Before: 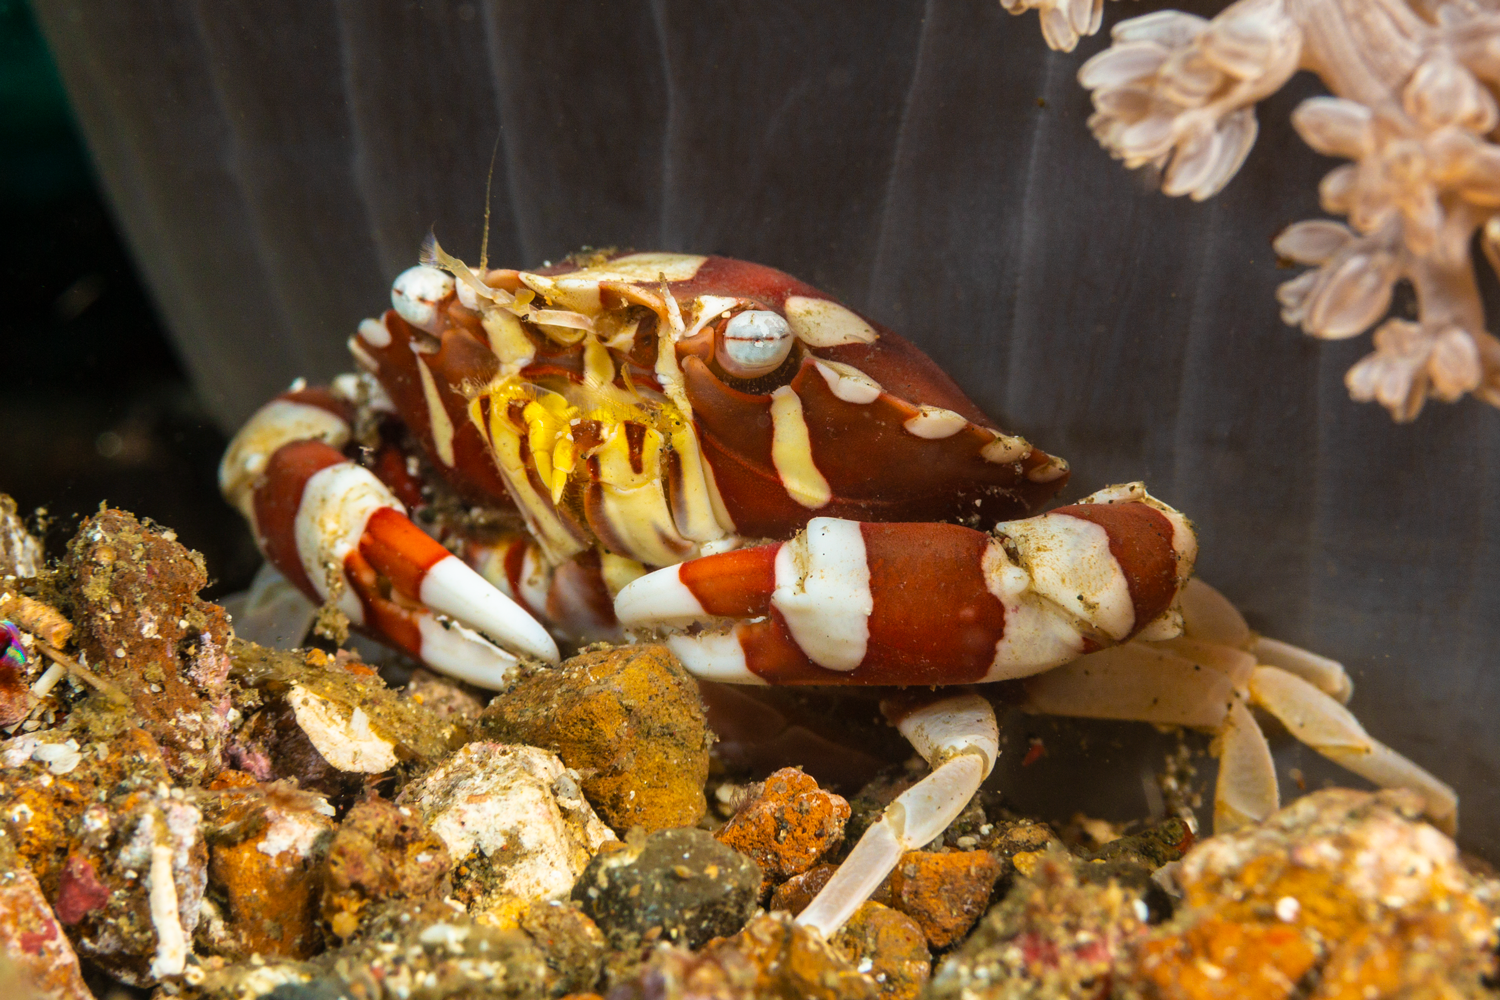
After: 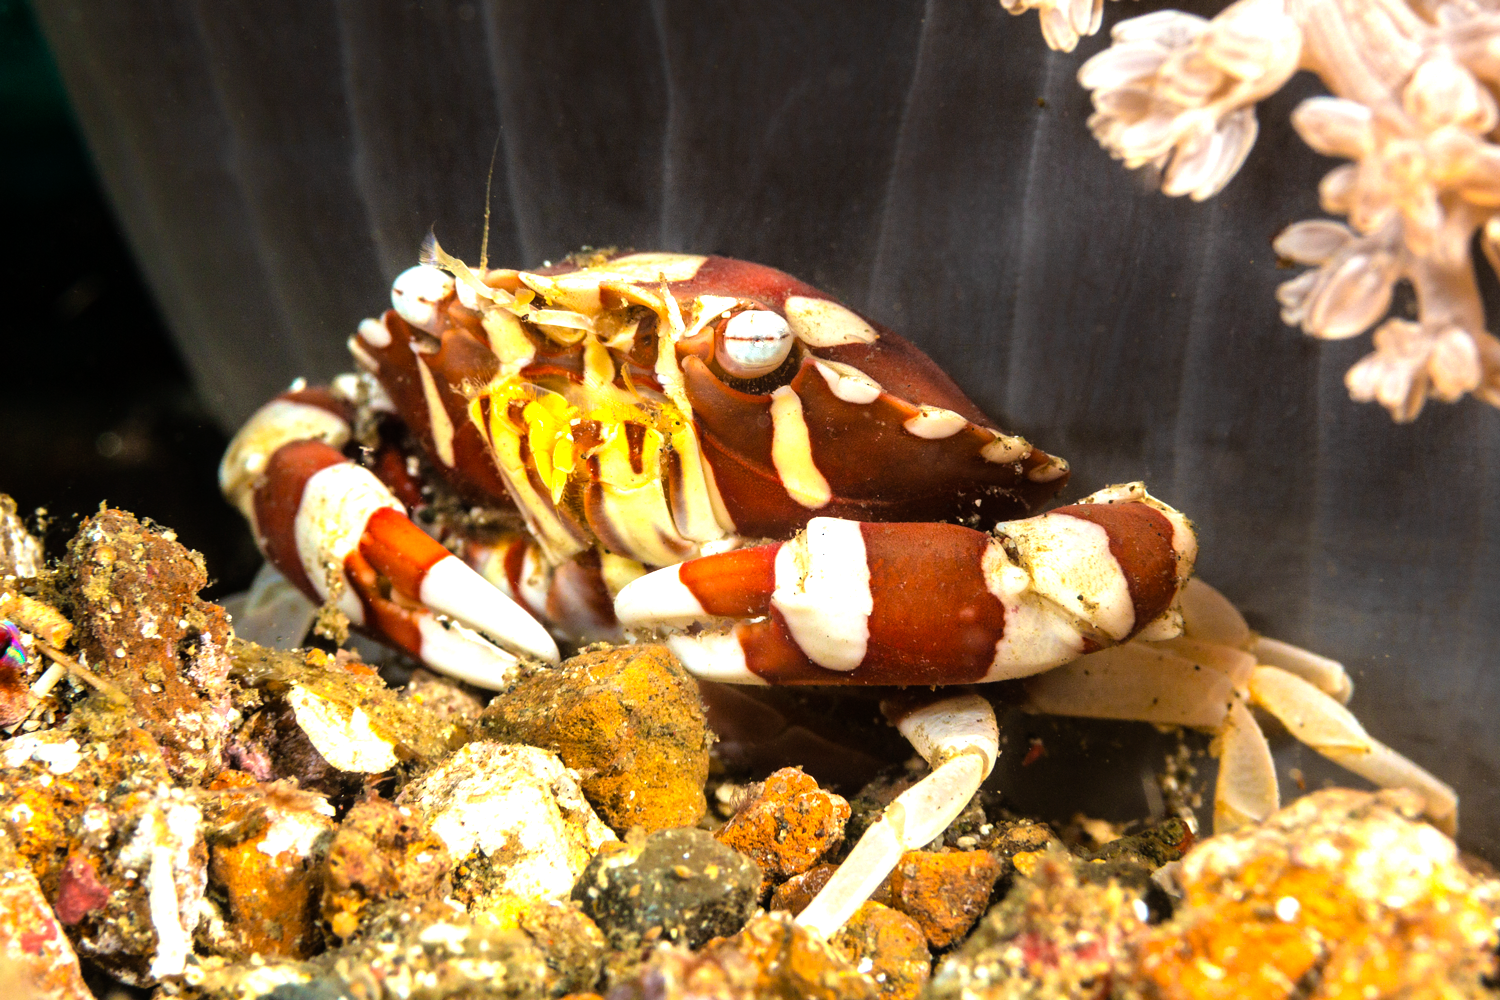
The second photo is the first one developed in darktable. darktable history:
tone equalizer: -8 EV -1.08 EV, -7 EV -1.05 EV, -6 EV -0.89 EV, -5 EV -0.545 EV, -3 EV 0.602 EV, -2 EV 0.867 EV, -1 EV 0.997 EV, +0 EV 1.08 EV
